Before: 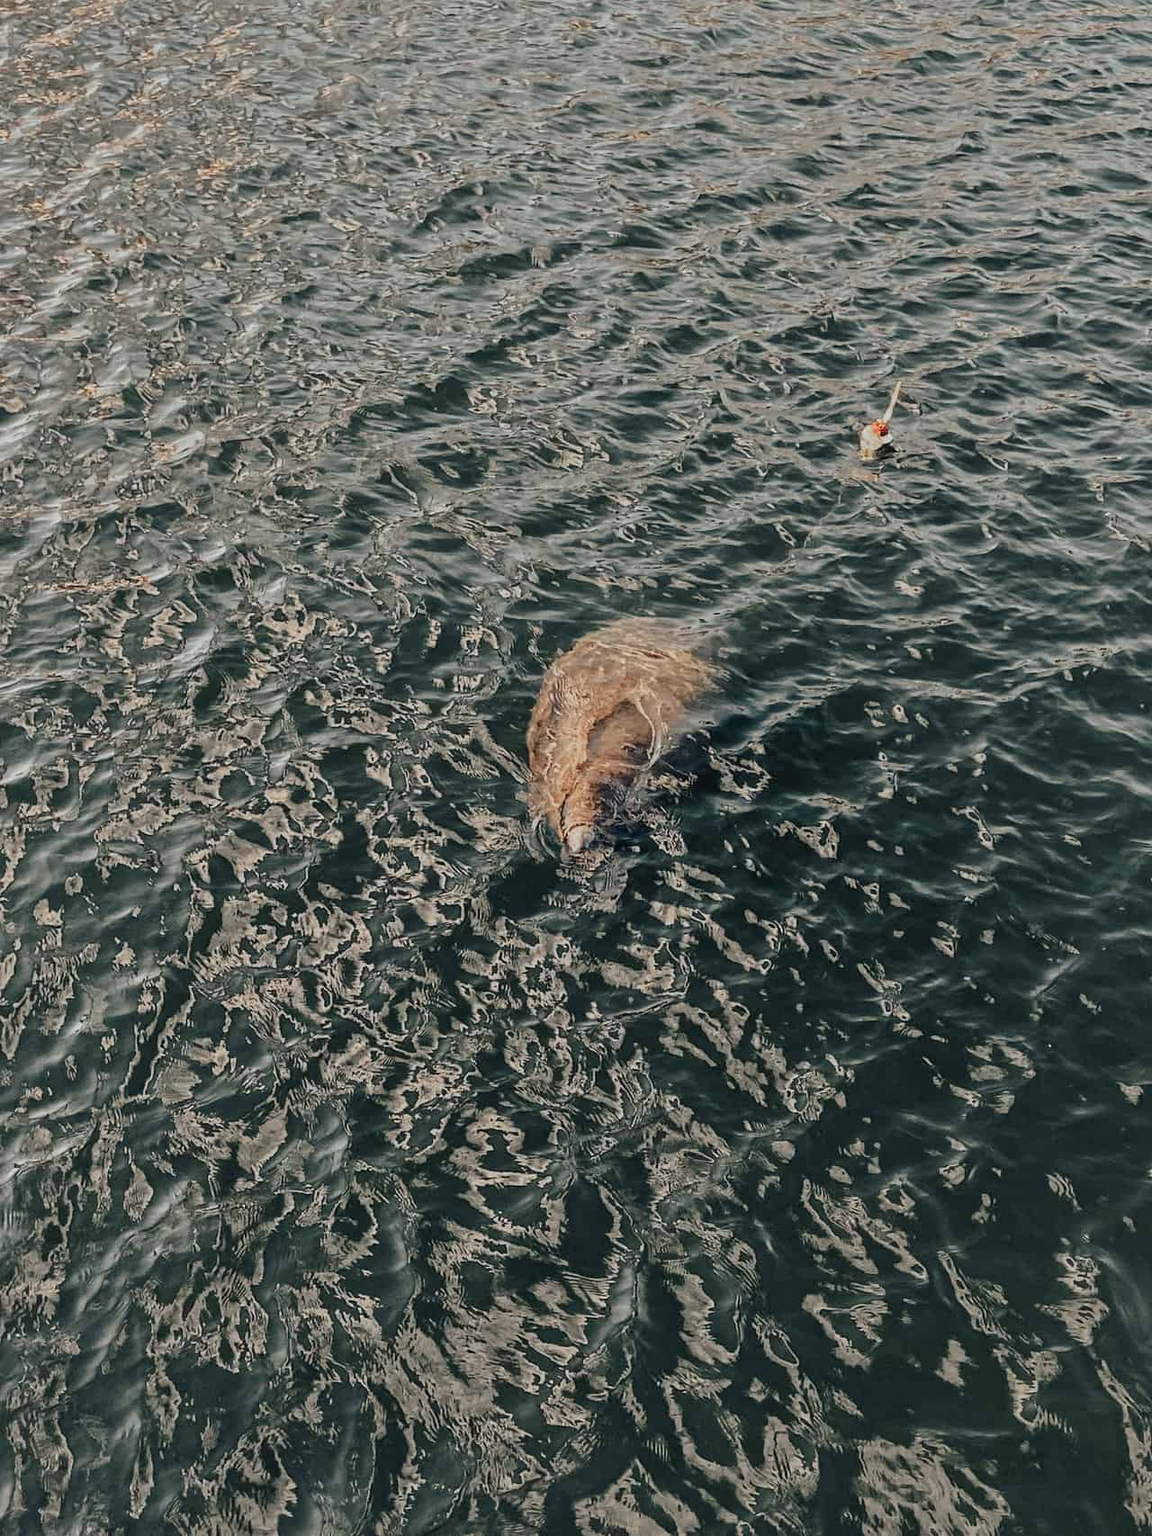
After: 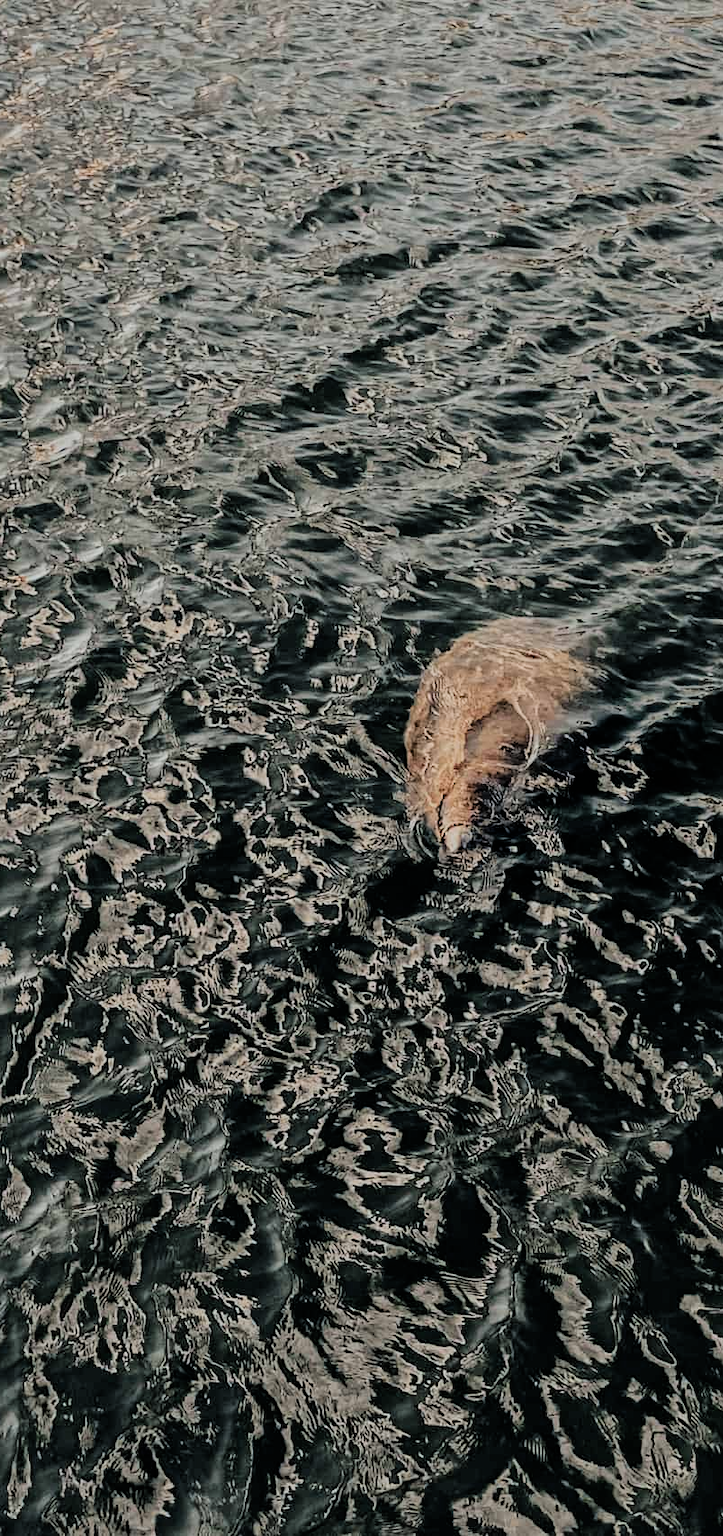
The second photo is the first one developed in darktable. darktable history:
filmic rgb: black relative exposure -5 EV, hardness 2.88, contrast 1.3
crop: left 10.644%, right 26.528%
